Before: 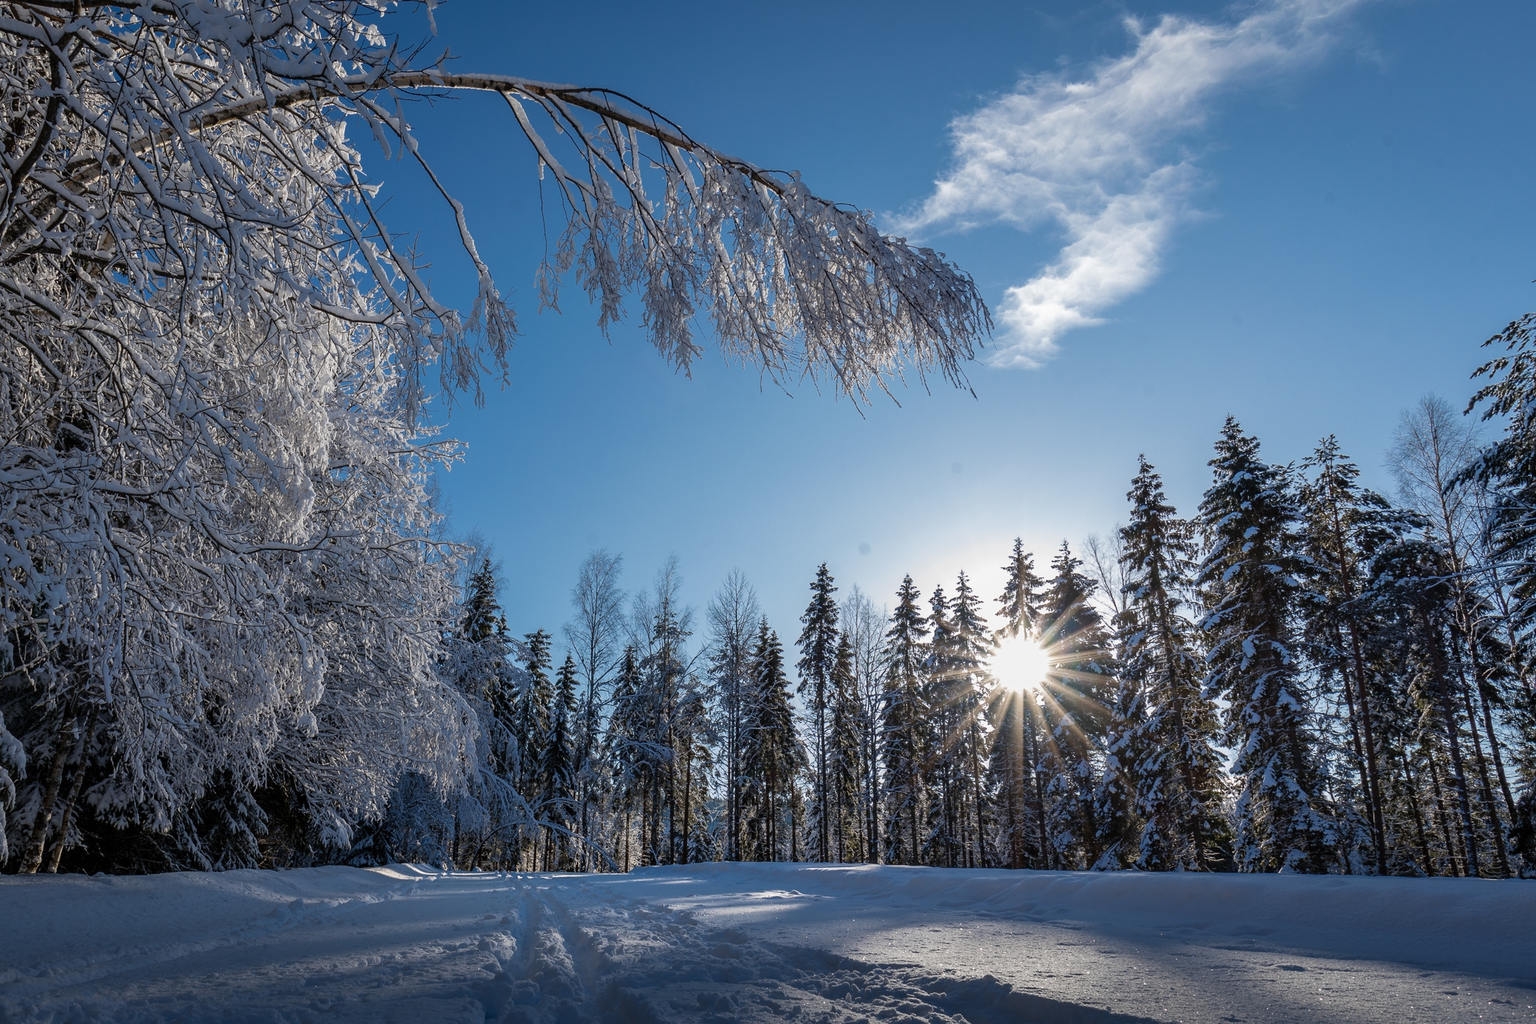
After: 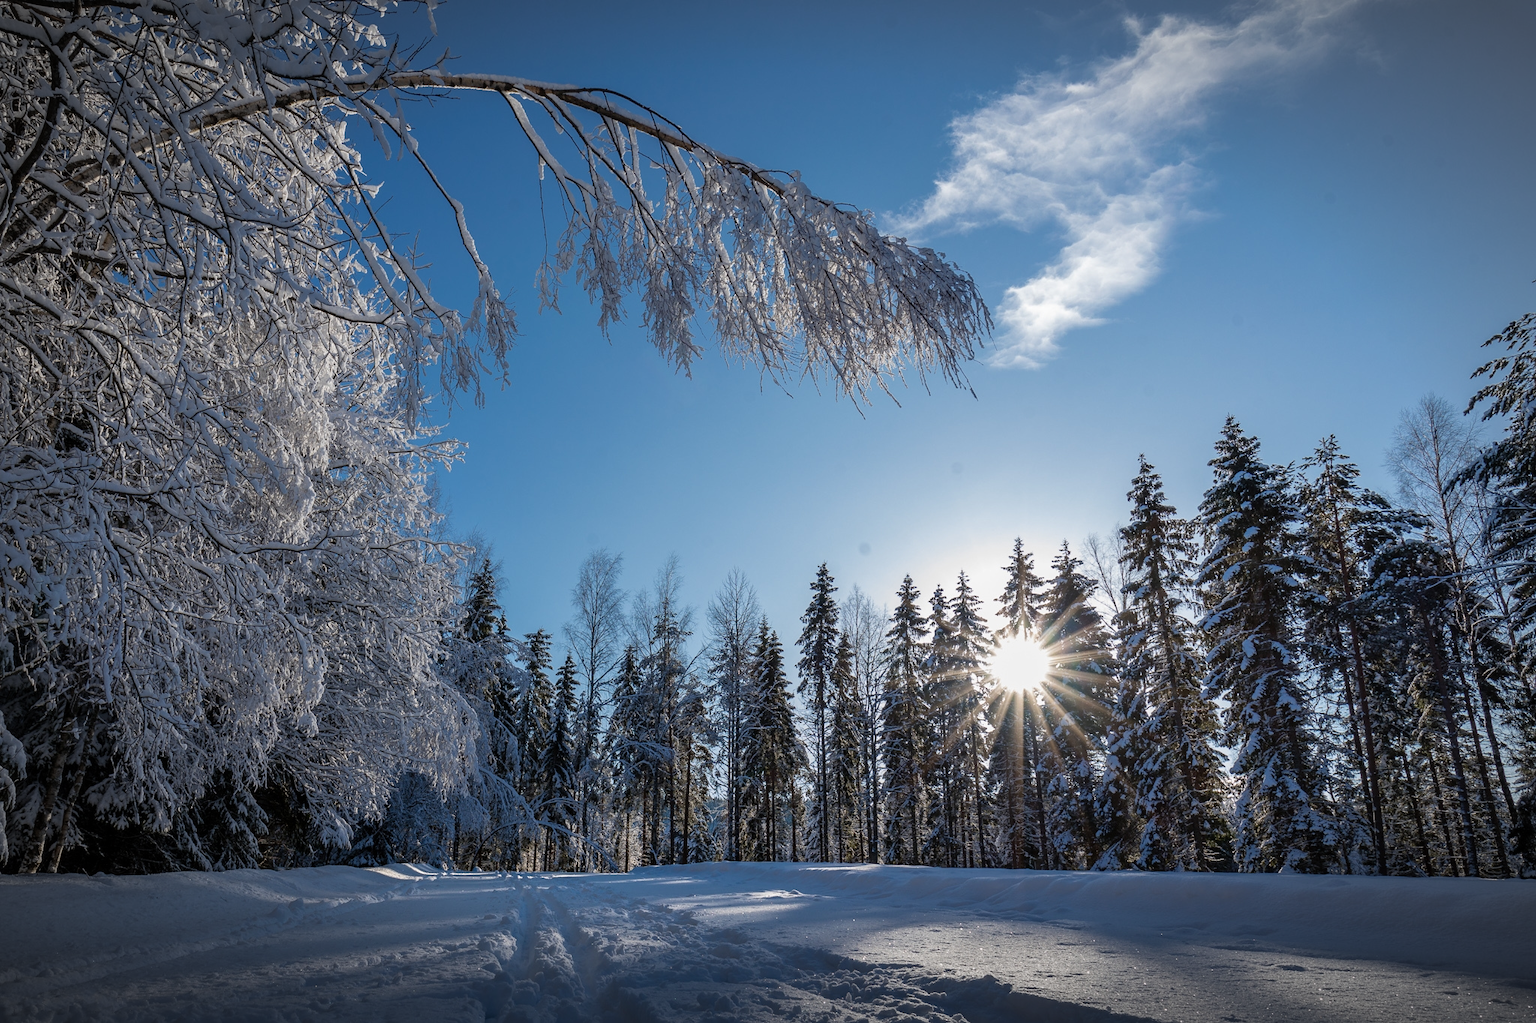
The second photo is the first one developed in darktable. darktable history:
vignetting: fall-off start 86.51%, automatic ratio true
